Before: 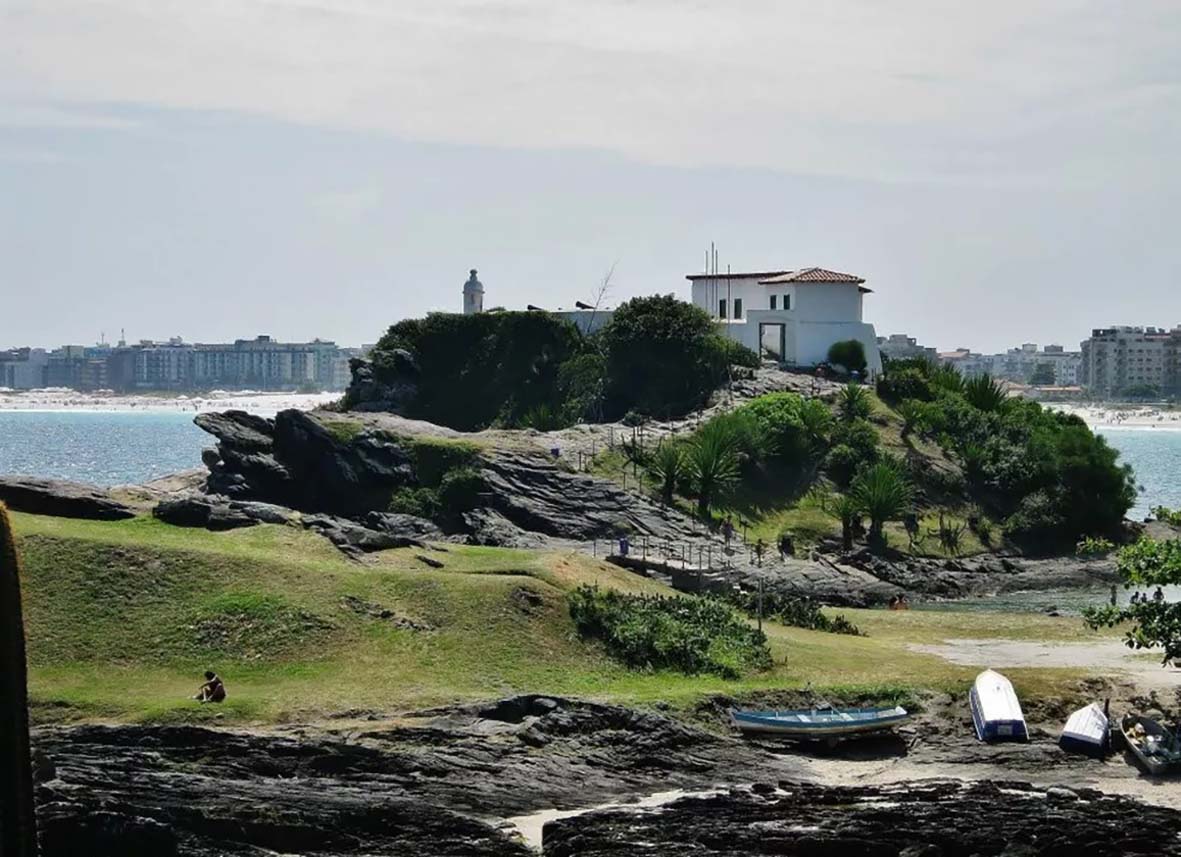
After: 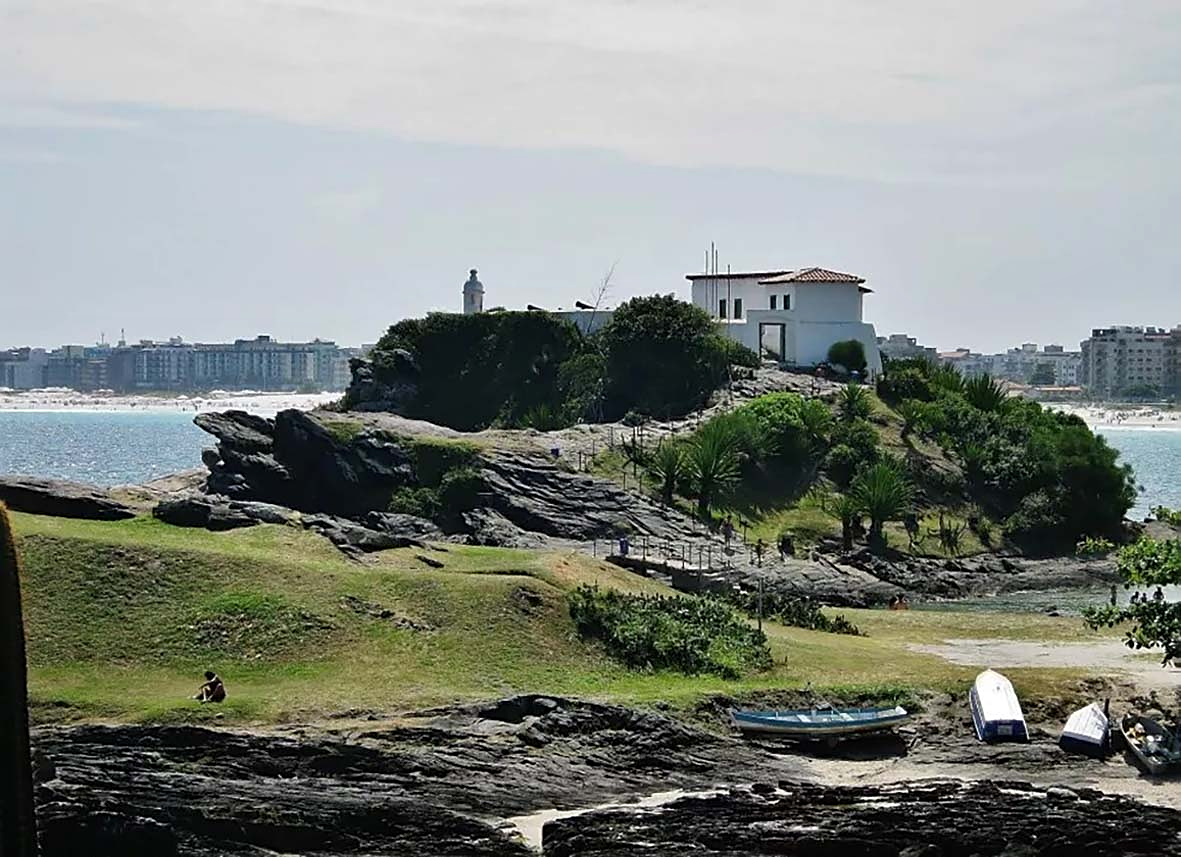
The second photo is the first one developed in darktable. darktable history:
sharpen: on, module defaults
tone equalizer: mask exposure compensation -0.487 EV
